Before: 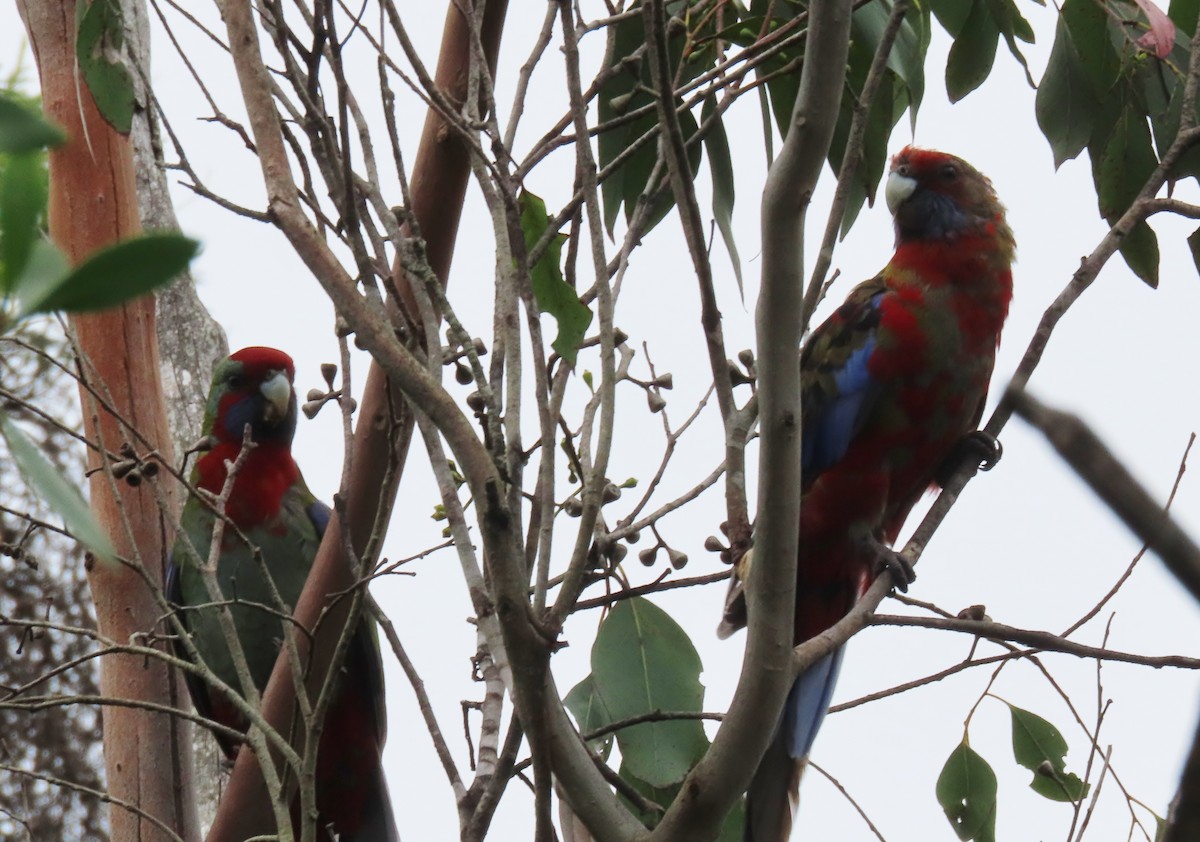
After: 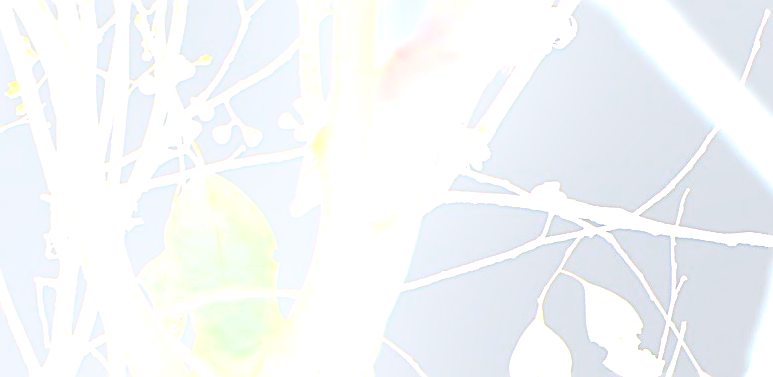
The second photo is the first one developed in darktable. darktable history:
sharpen: on, module defaults
bloom: size 25%, threshold 5%, strength 90%
exposure: black level correction 0, exposure 0.7 EV, compensate exposure bias true, compensate highlight preservation false
crop and rotate: left 35.509%, top 50.238%, bottom 4.934%
contrast brightness saturation: saturation 0.5
